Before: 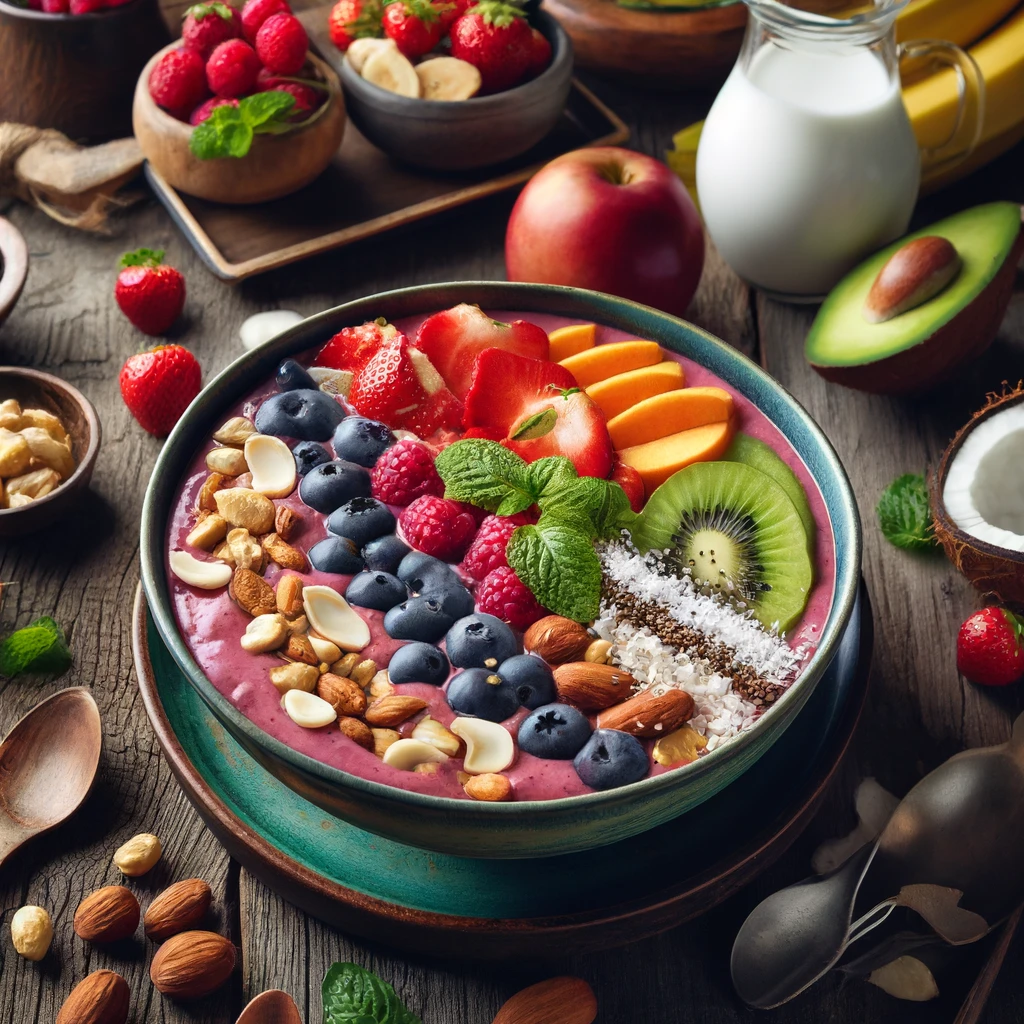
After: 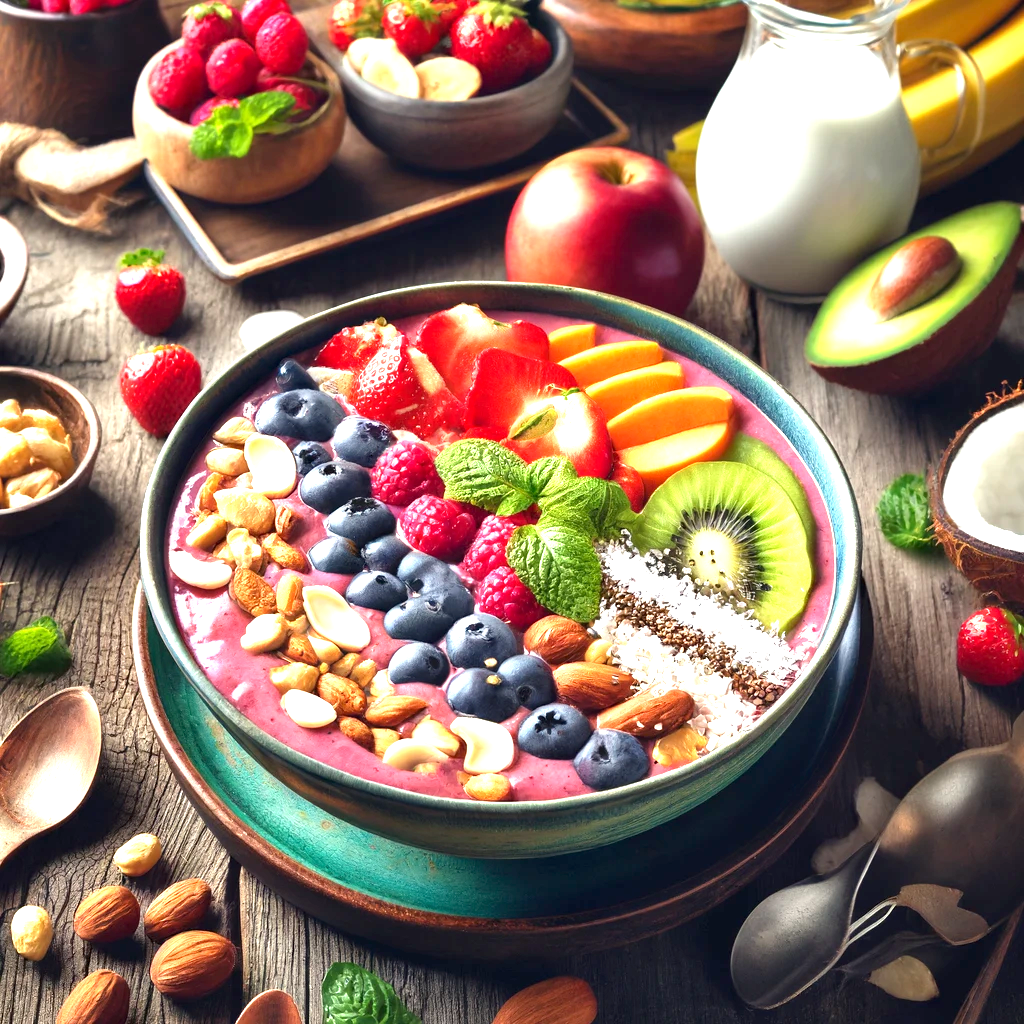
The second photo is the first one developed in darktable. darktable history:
exposure: black level correction 0.001, exposure 1.398 EV, compensate exposure bias true, compensate highlight preservation false
levels: mode automatic
white balance: red 1.009, blue 0.985
shadows and highlights: radius 334.93, shadows 63.48, highlights 6.06, compress 87.7%, highlights color adjustment 39.73%, soften with gaussian
